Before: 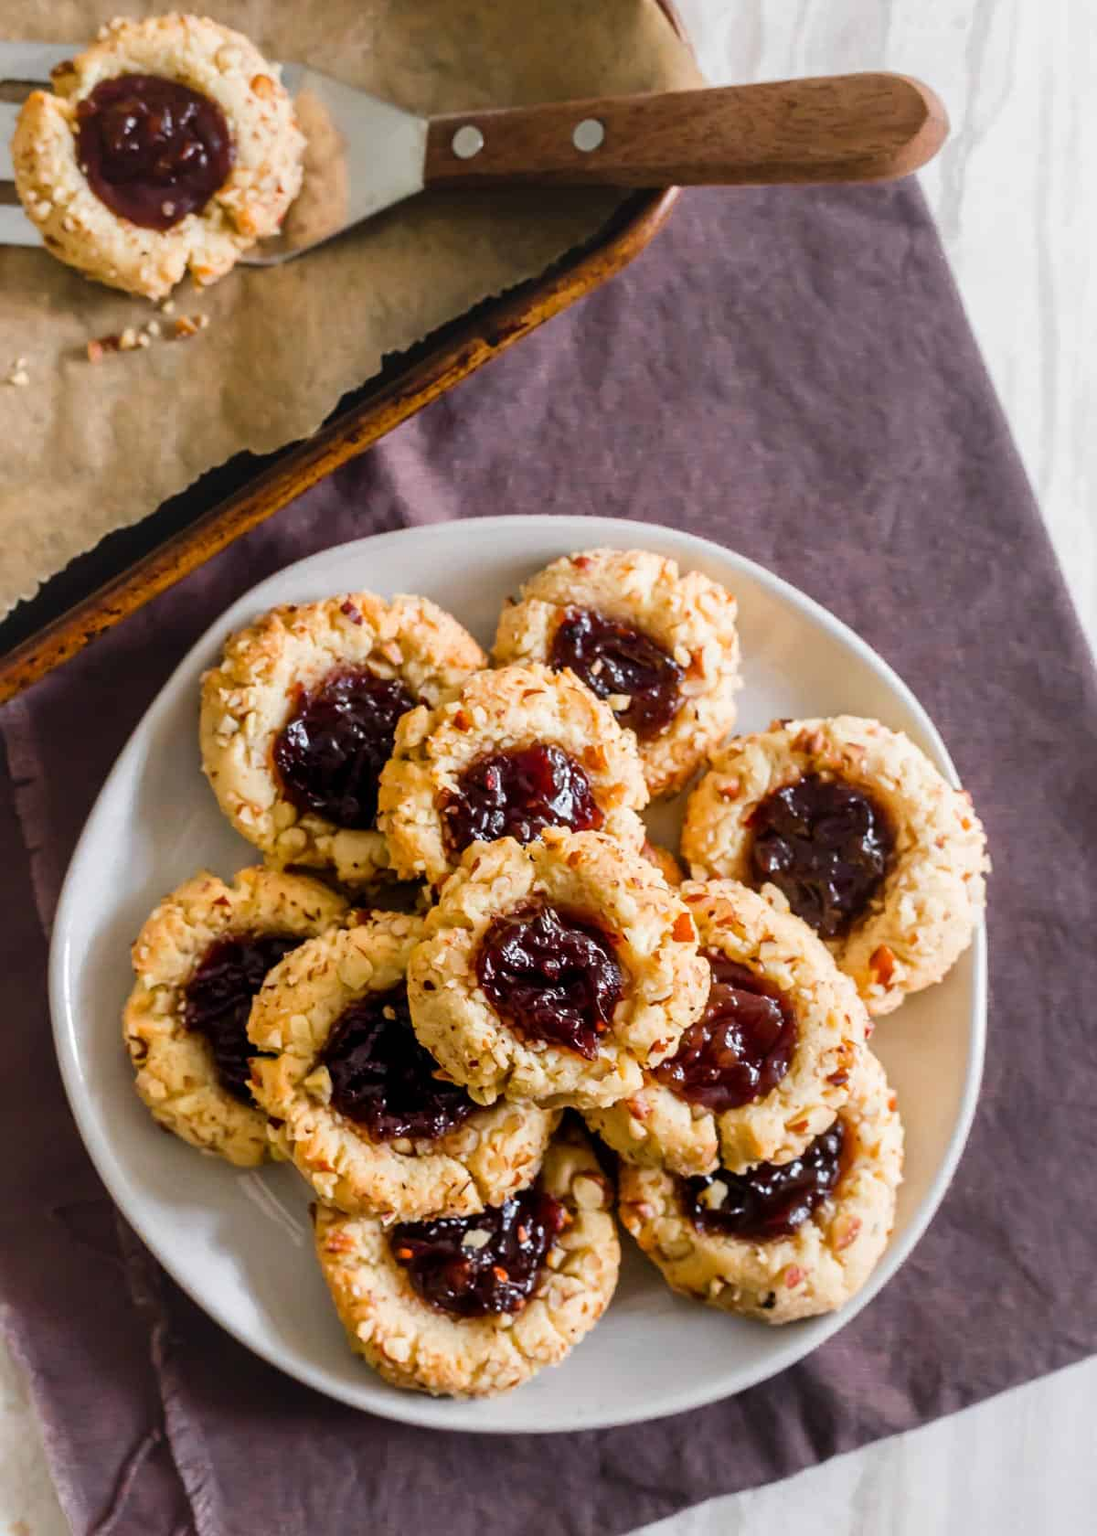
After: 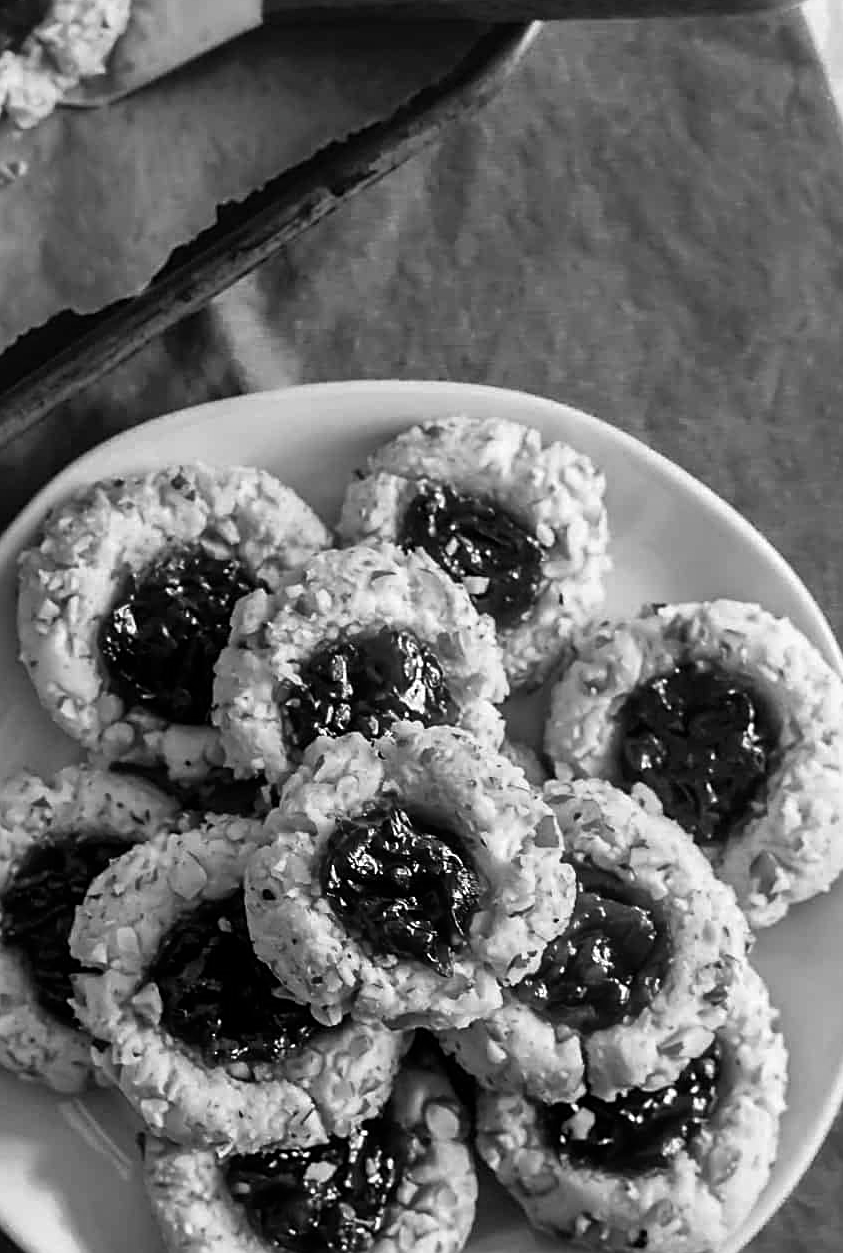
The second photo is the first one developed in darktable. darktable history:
tone curve: curves: ch0 [(0, 0) (0.003, 0.003) (0.011, 0.011) (0.025, 0.025) (0.044, 0.044) (0.069, 0.069) (0.1, 0.099) (0.136, 0.135) (0.177, 0.176) (0.224, 0.223) (0.277, 0.275) (0.335, 0.333) (0.399, 0.396) (0.468, 0.465) (0.543, 0.541) (0.623, 0.622) (0.709, 0.708) (0.801, 0.8) (0.898, 0.897) (1, 1)], color space Lab, independent channels, preserve colors none
color balance rgb: perceptual saturation grading › global saturation 25.17%, global vibrance 30.413%, contrast 10.606%
crop and rotate: left 16.754%, top 10.91%, right 12.995%, bottom 14.449%
sharpen: on, module defaults
color calibration: output gray [0.253, 0.26, 0.487, 0], gray › normalize channels true, illuminant same as pipeline (D50), adaptation XYZ, x 0.345, y 0.359, temperature 5020.54 K, gamut compression 0.013
